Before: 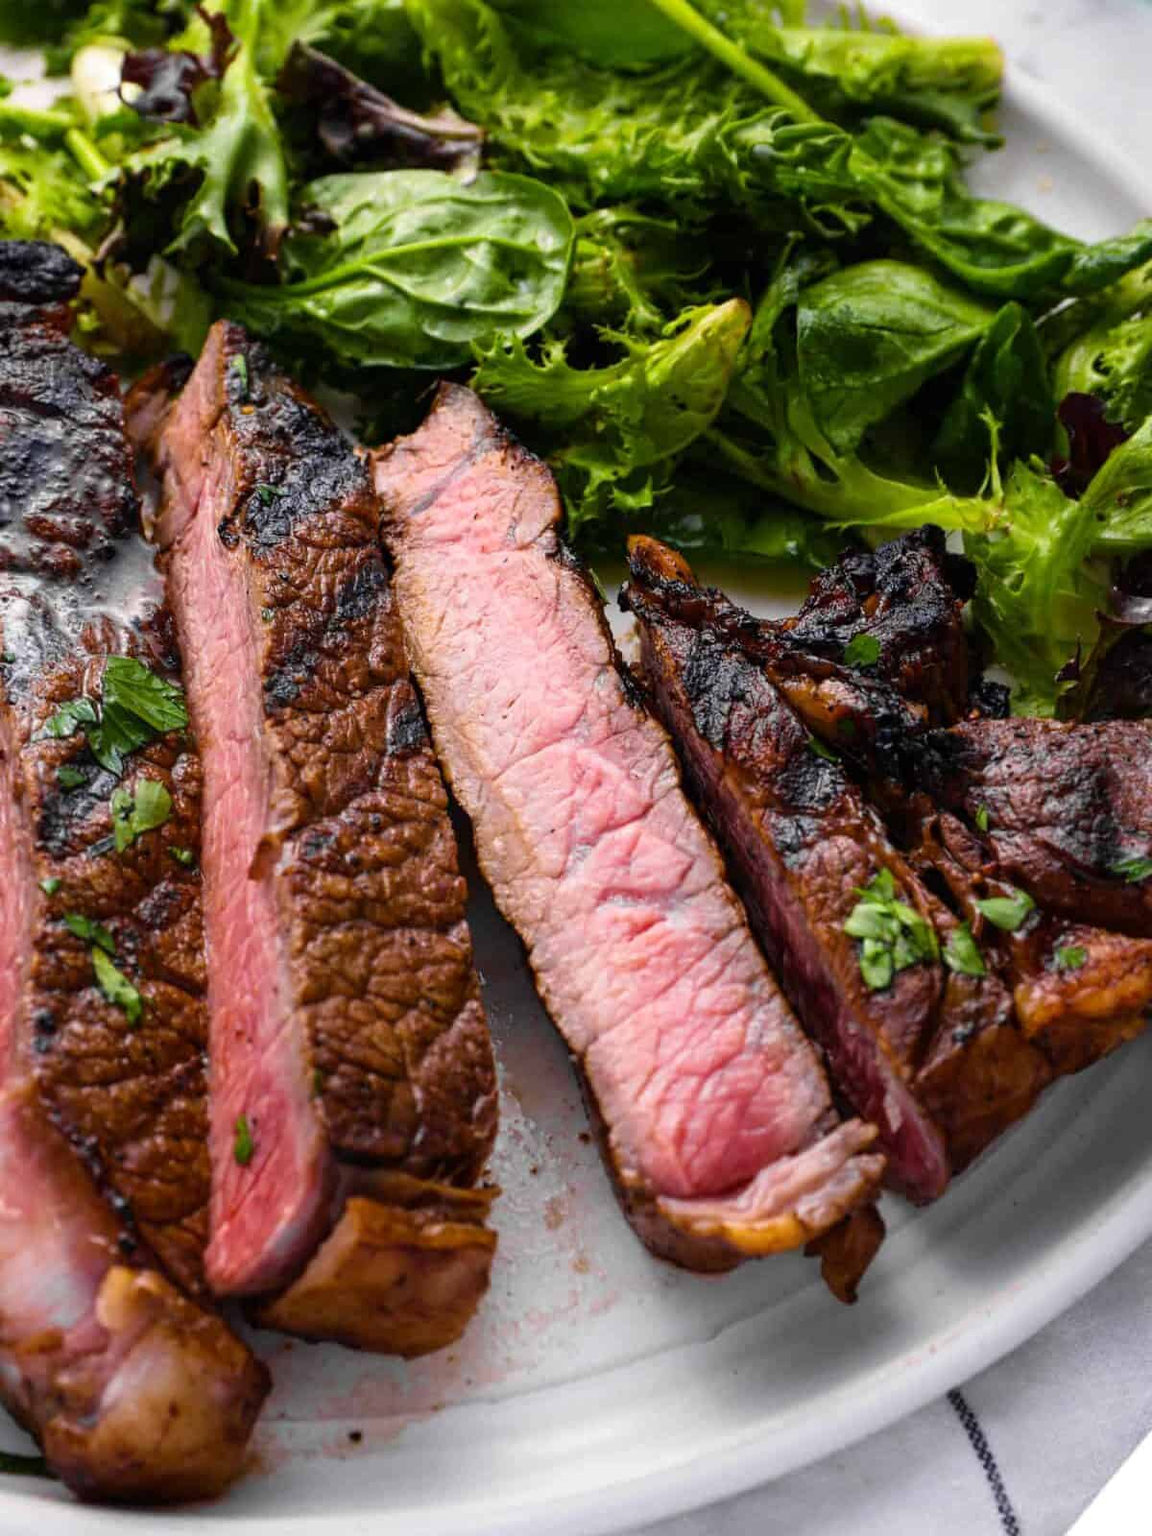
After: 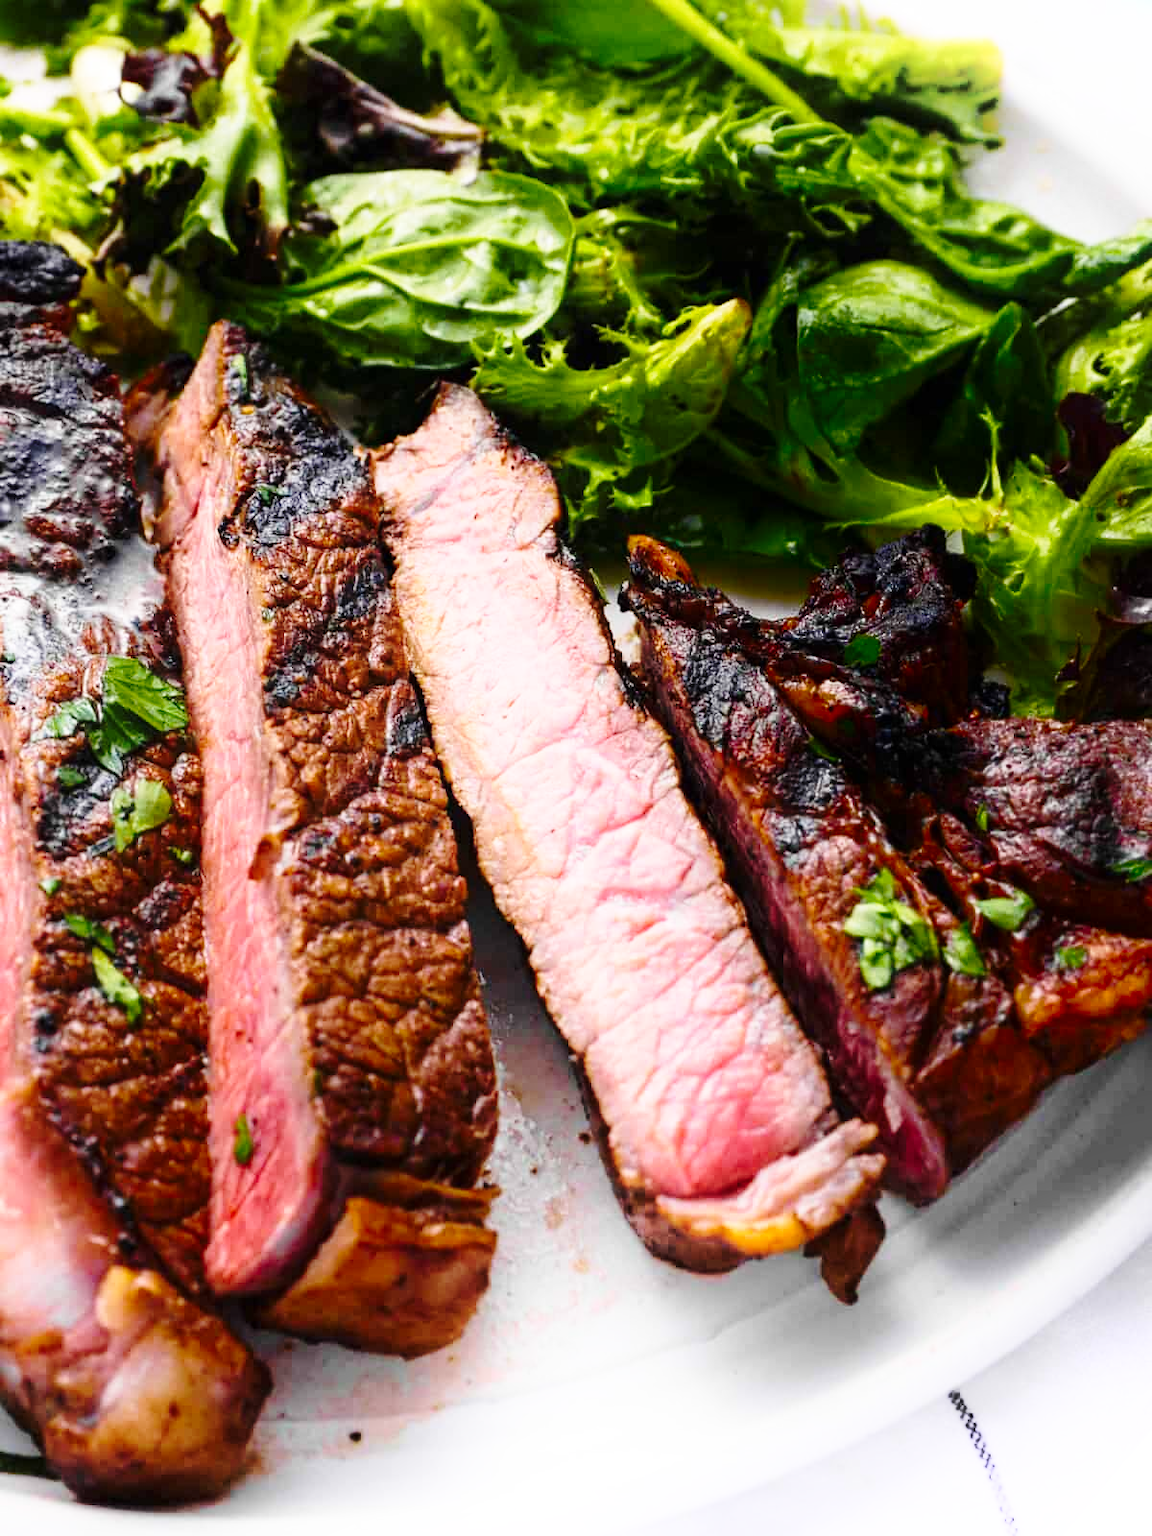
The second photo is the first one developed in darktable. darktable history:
shadows and highlights: shadows -89.83, highlights 89.36, soften with gaussian
base curve: curves: ch0 [(0, 0) (0.028, 0.03) (0.121, 0.232) (0.46, 0.748) (0.859, 0.968) (1, 1)], preserve colors none
